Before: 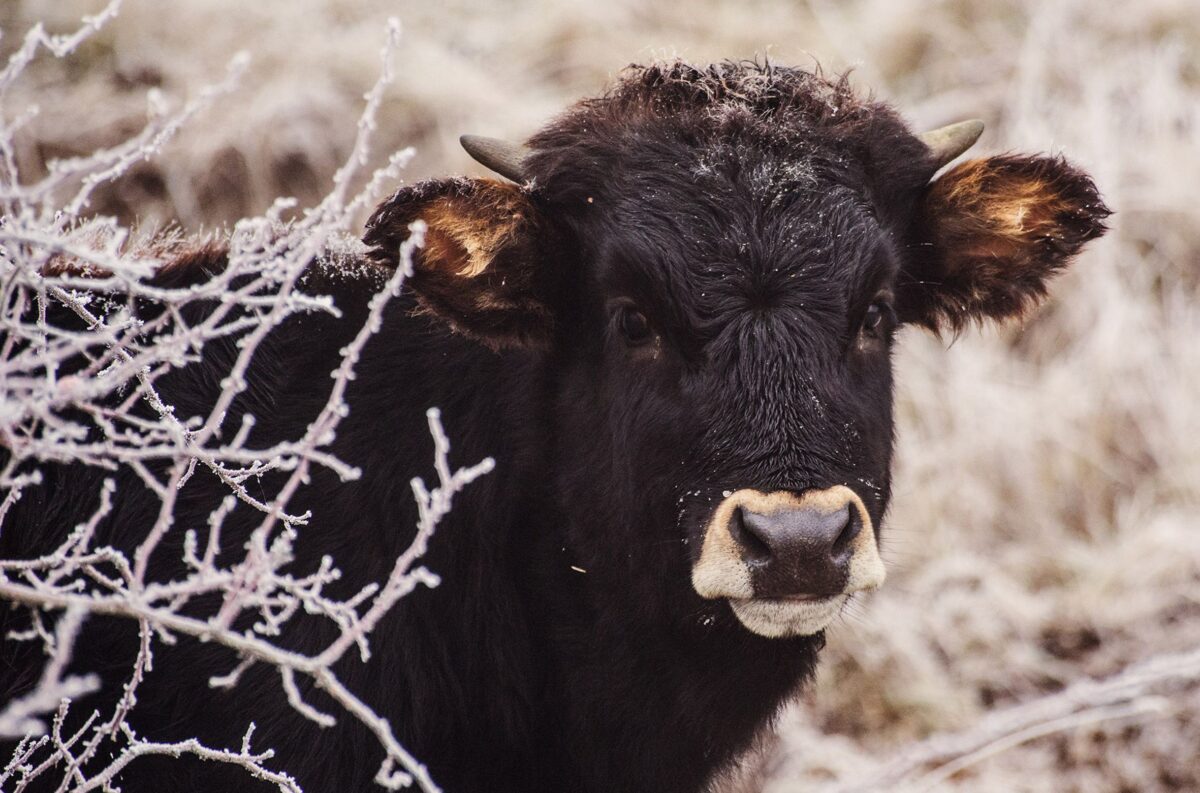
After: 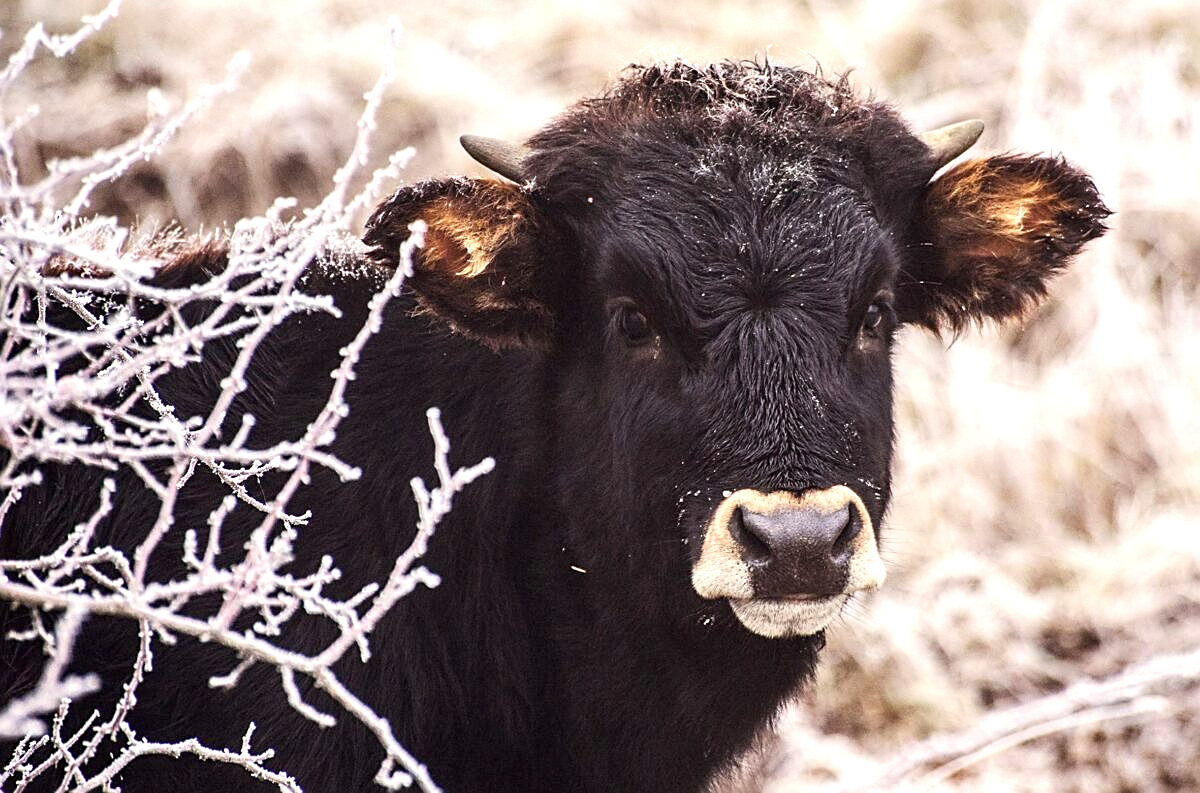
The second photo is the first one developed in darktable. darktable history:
sharpen: on, module defaults
exposure: black level correction 0.001, exposure 0.675 EV, compensate highlight preservation false
